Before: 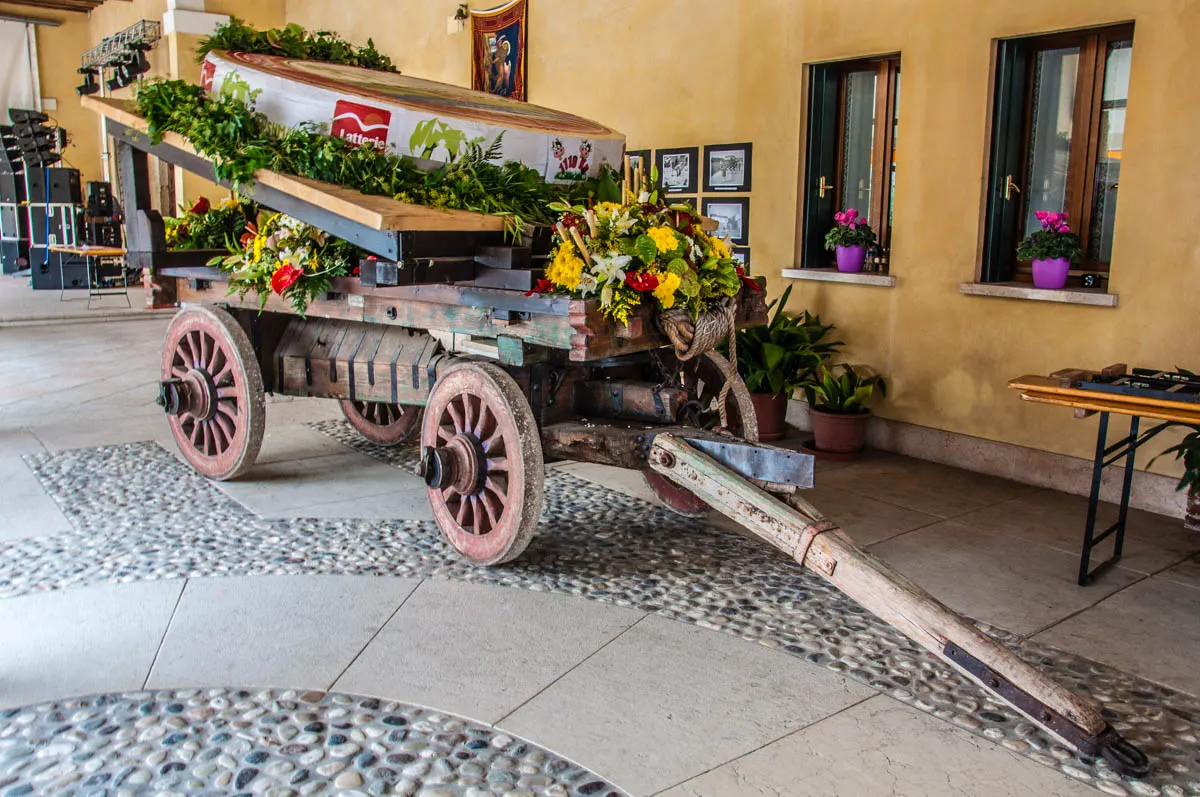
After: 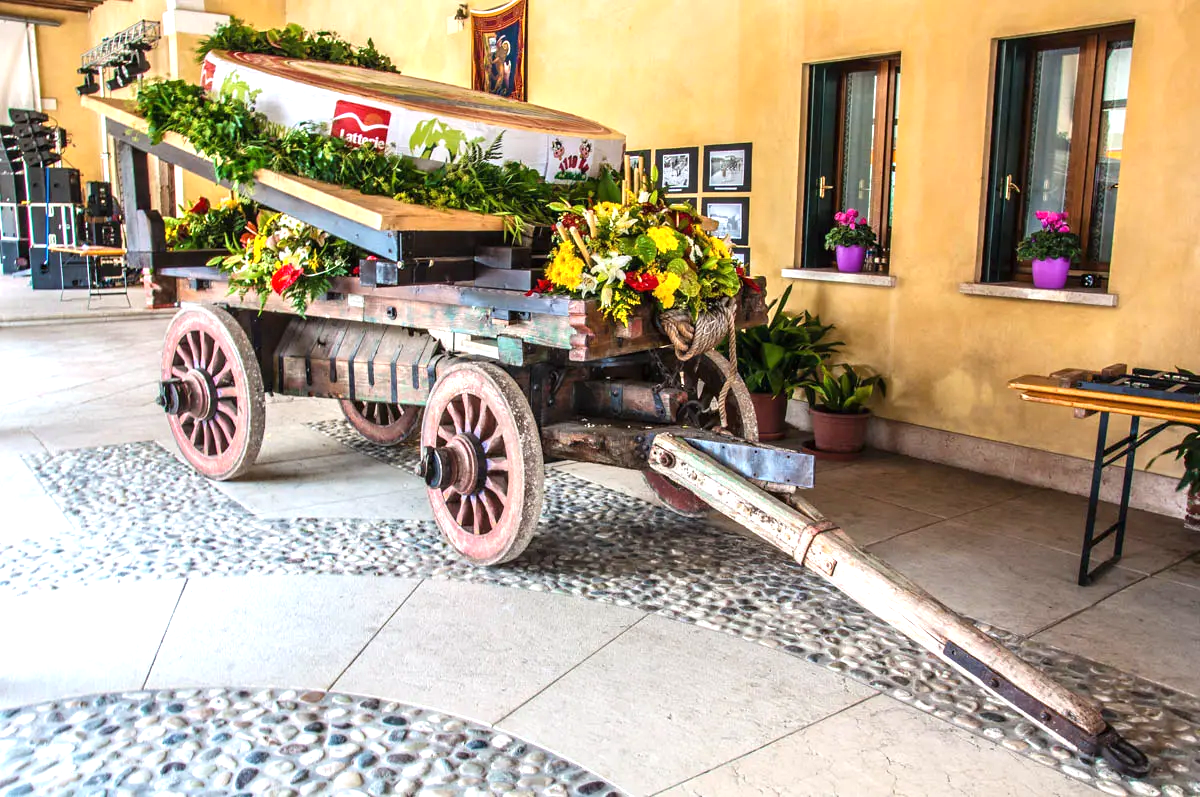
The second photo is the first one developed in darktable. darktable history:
tone equalizer: on, module defaults
exposure: black level correction 0, exposure 0.877 EV, compensate exposure bias true, compensate highlight preservation false
